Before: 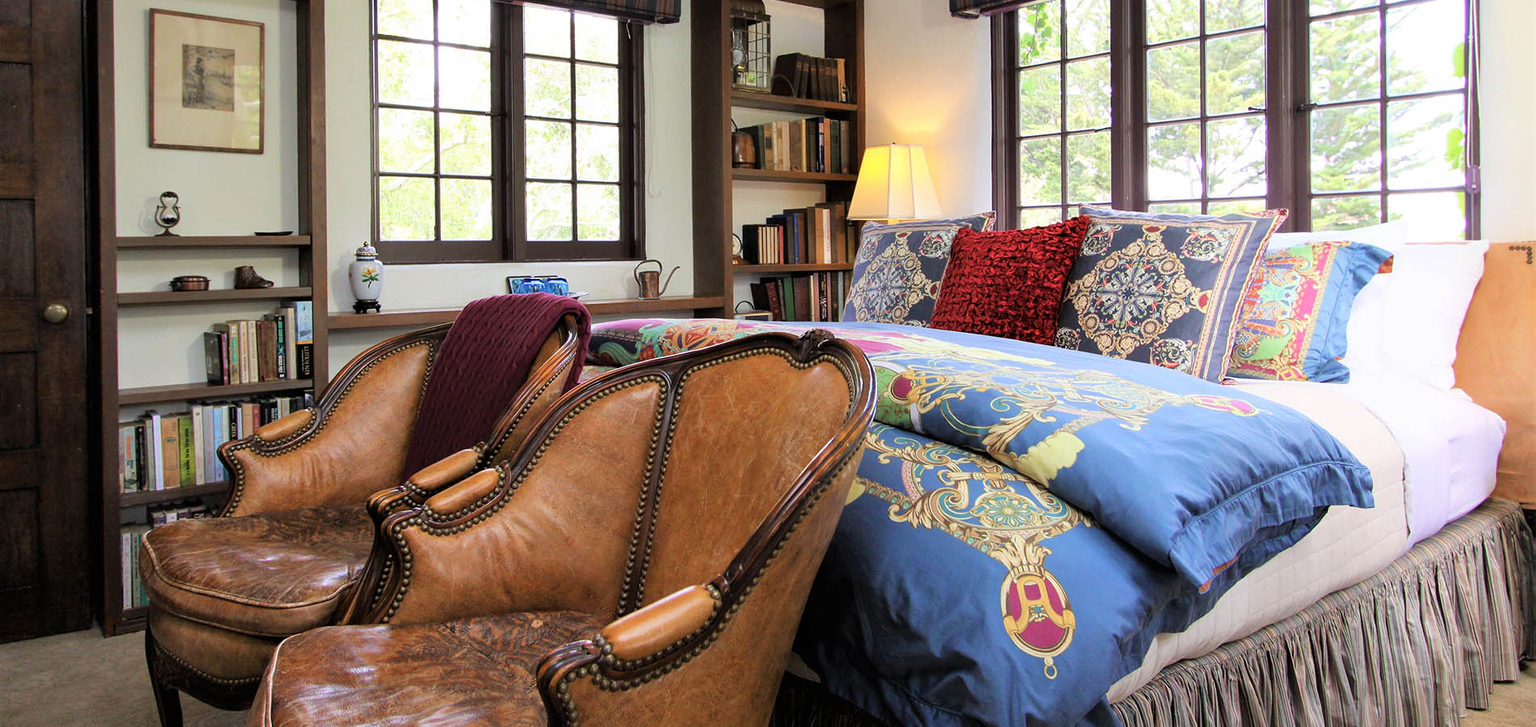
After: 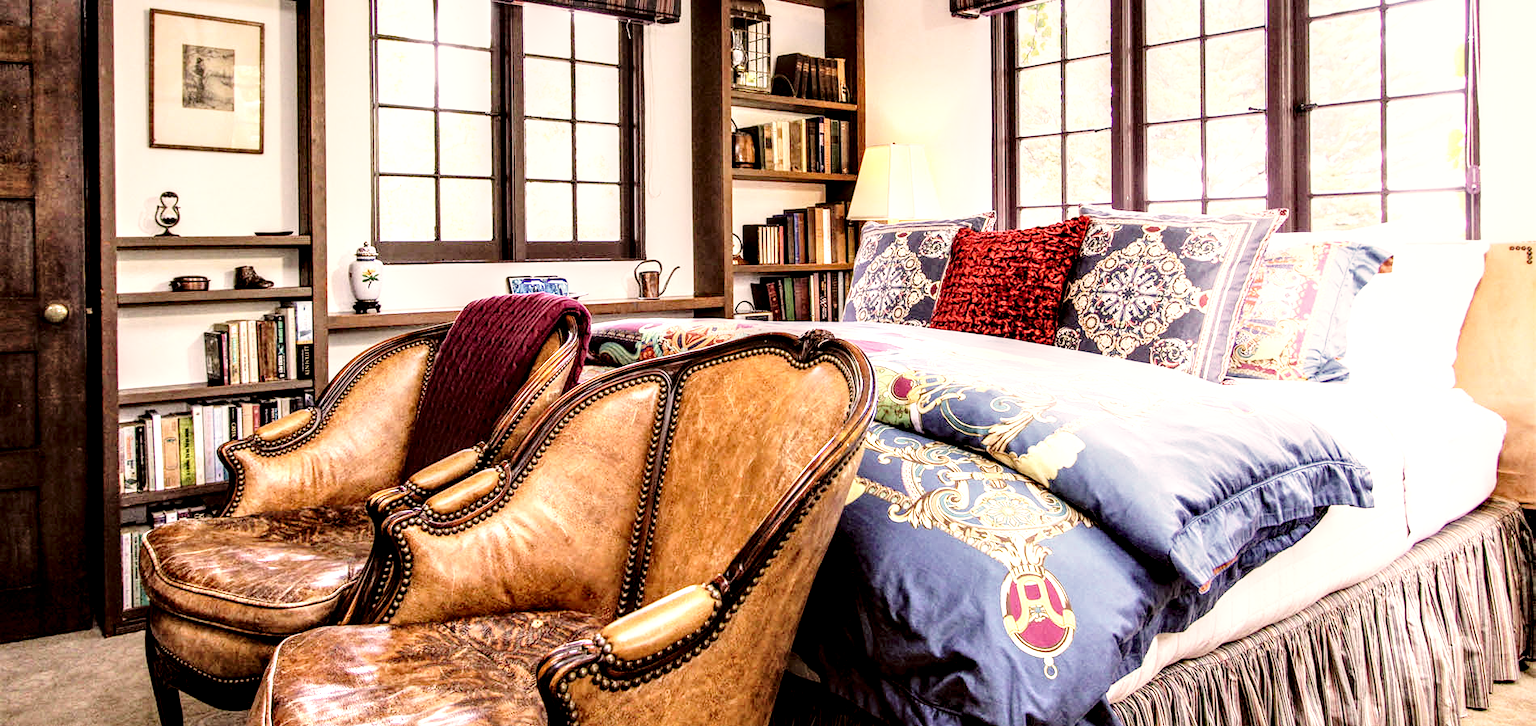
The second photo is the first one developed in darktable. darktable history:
base curve: curves: ch0 [(0, 0) (0.028, 0.03) (0.105, 0.232) (0.387, 0.748) (0.754, 0.968) (1, 1)], fusion 1, exposure shift 0.576, preserve colors none
local contrast: highlights 19%, detail 186%
color correction: highlights a* 10.21, highlights b* 9.79, shadows a* 8.61, shadows b* 7.88, saturation 0.8
